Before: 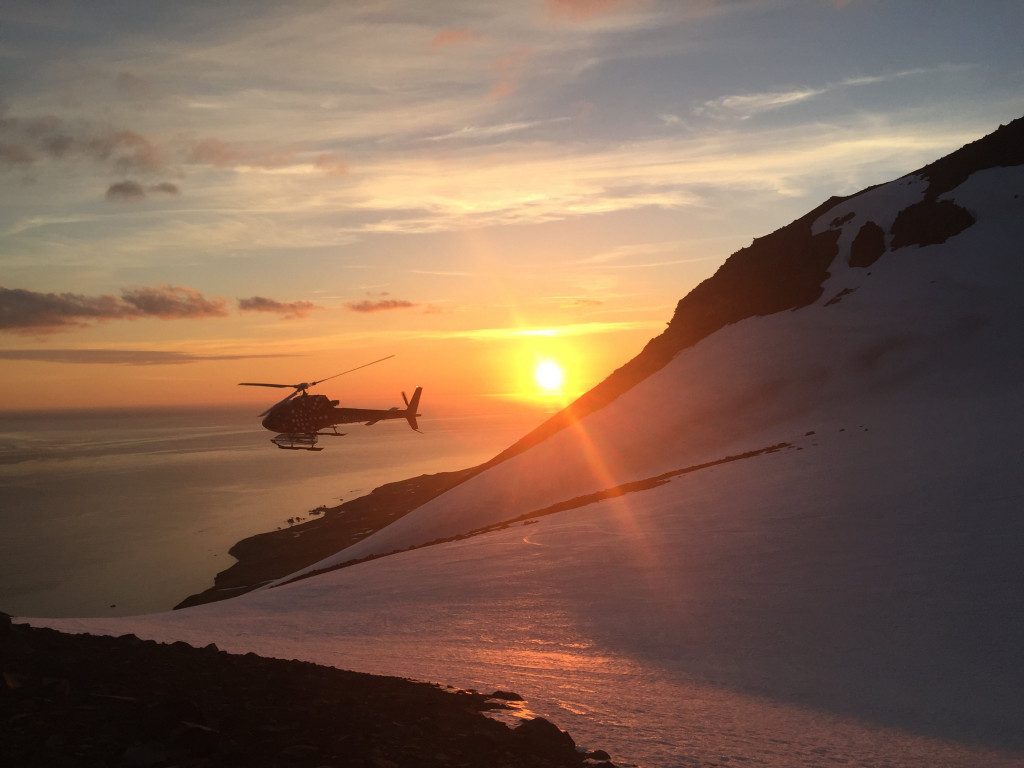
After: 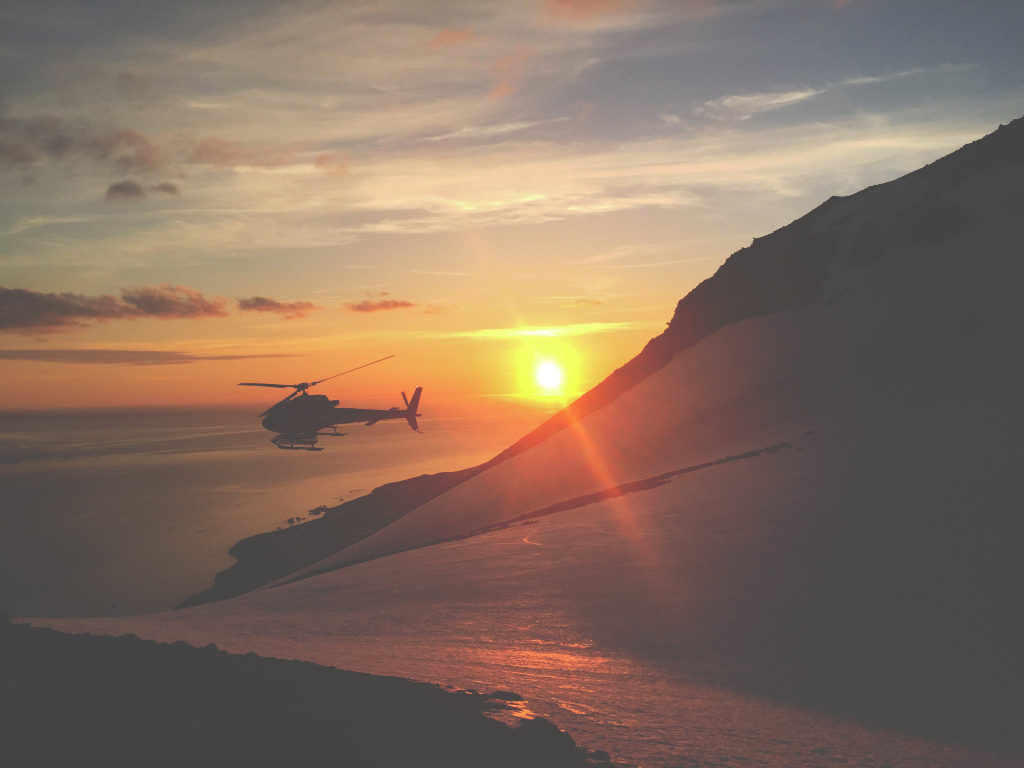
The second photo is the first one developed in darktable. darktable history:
tone curve: curves: ch0 [(0, 0) (0.003, 0.284) (0.011, 0.284) (0.025, 0.288) (0.044, 0.29) (0.069, 0.292) (0.1, 0.296) (0.136, 0.298) (0.177, 0.305) (0.224, 0.312) (0.277, 0.327) (0.335, 0.362) (0.399, 0.407) (0.468, 0.464) (0.543, 0.537) (0.623, 0.62) (0.709, 0.71) (0.801, 0.79) (0.898, 0.862) (1, 1)], preserve colors none
